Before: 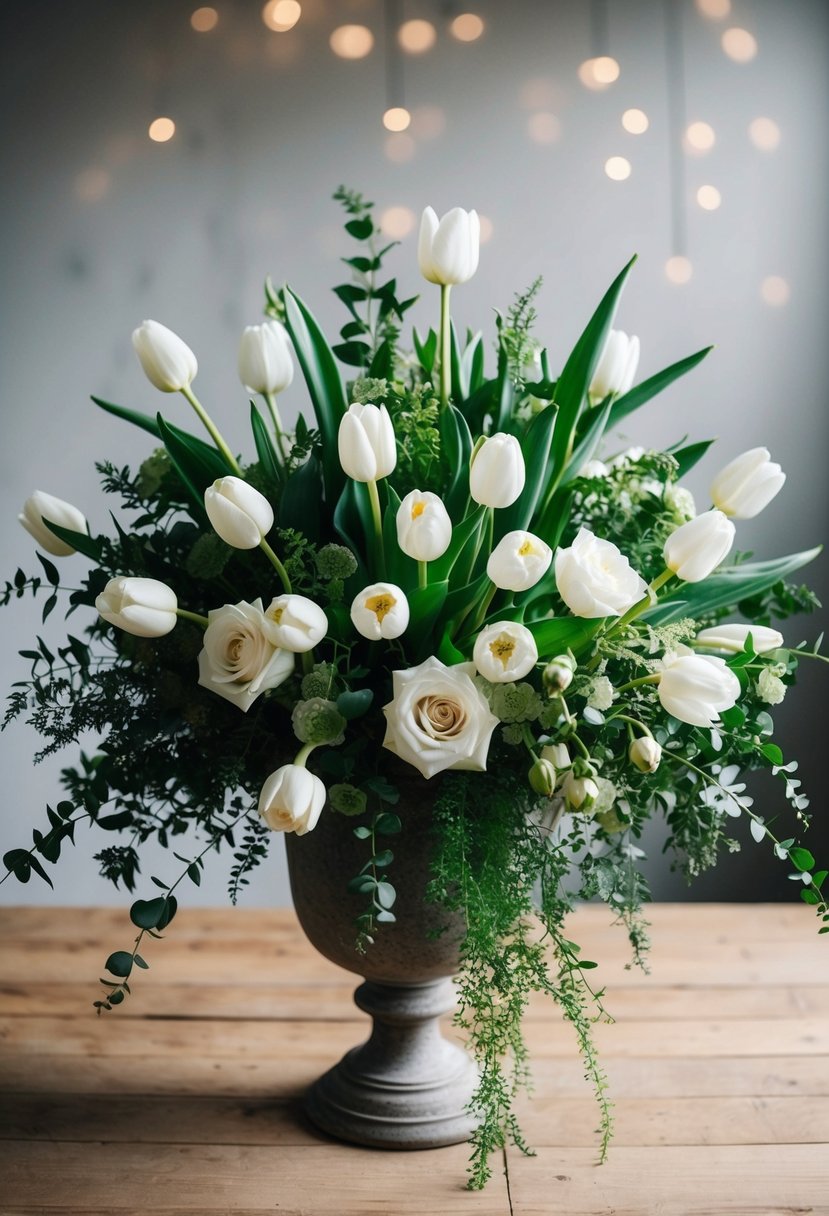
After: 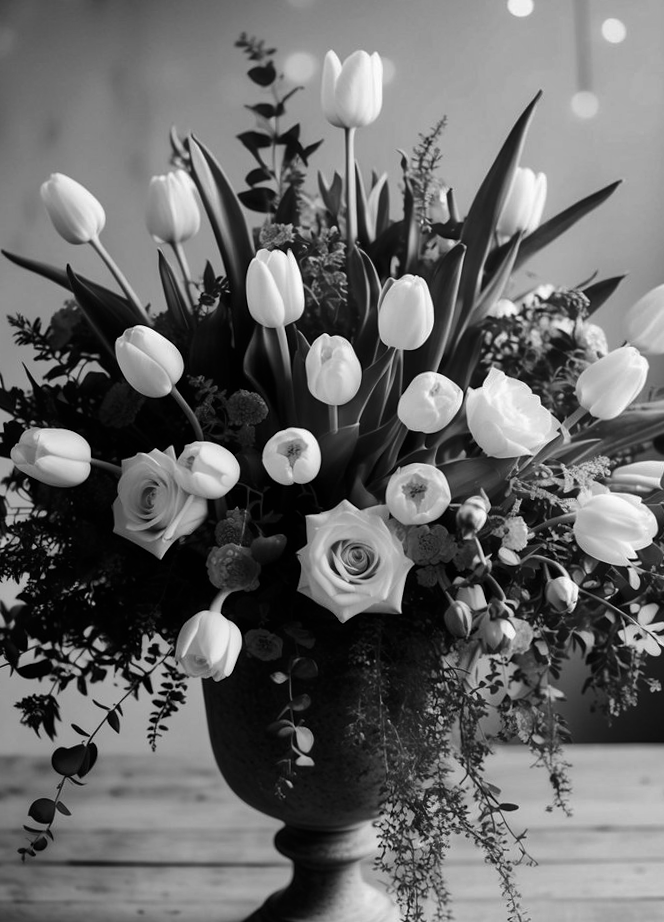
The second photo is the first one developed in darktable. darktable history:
crop and rotate: left 10.071%, top 10.071%, right 10.02%, bottom 10.02%
rotate and perspective: rotation -1.32°, lens shift (horizontal) -0.031, crop left 0.015, crop right 0.985, crop top 0.047, crop bottom 0.982
shadows and highlights: soften with gaussian
contrast brightness saturation: brightness -0.25, saturation 0.2
monochrome: on, module defaults
